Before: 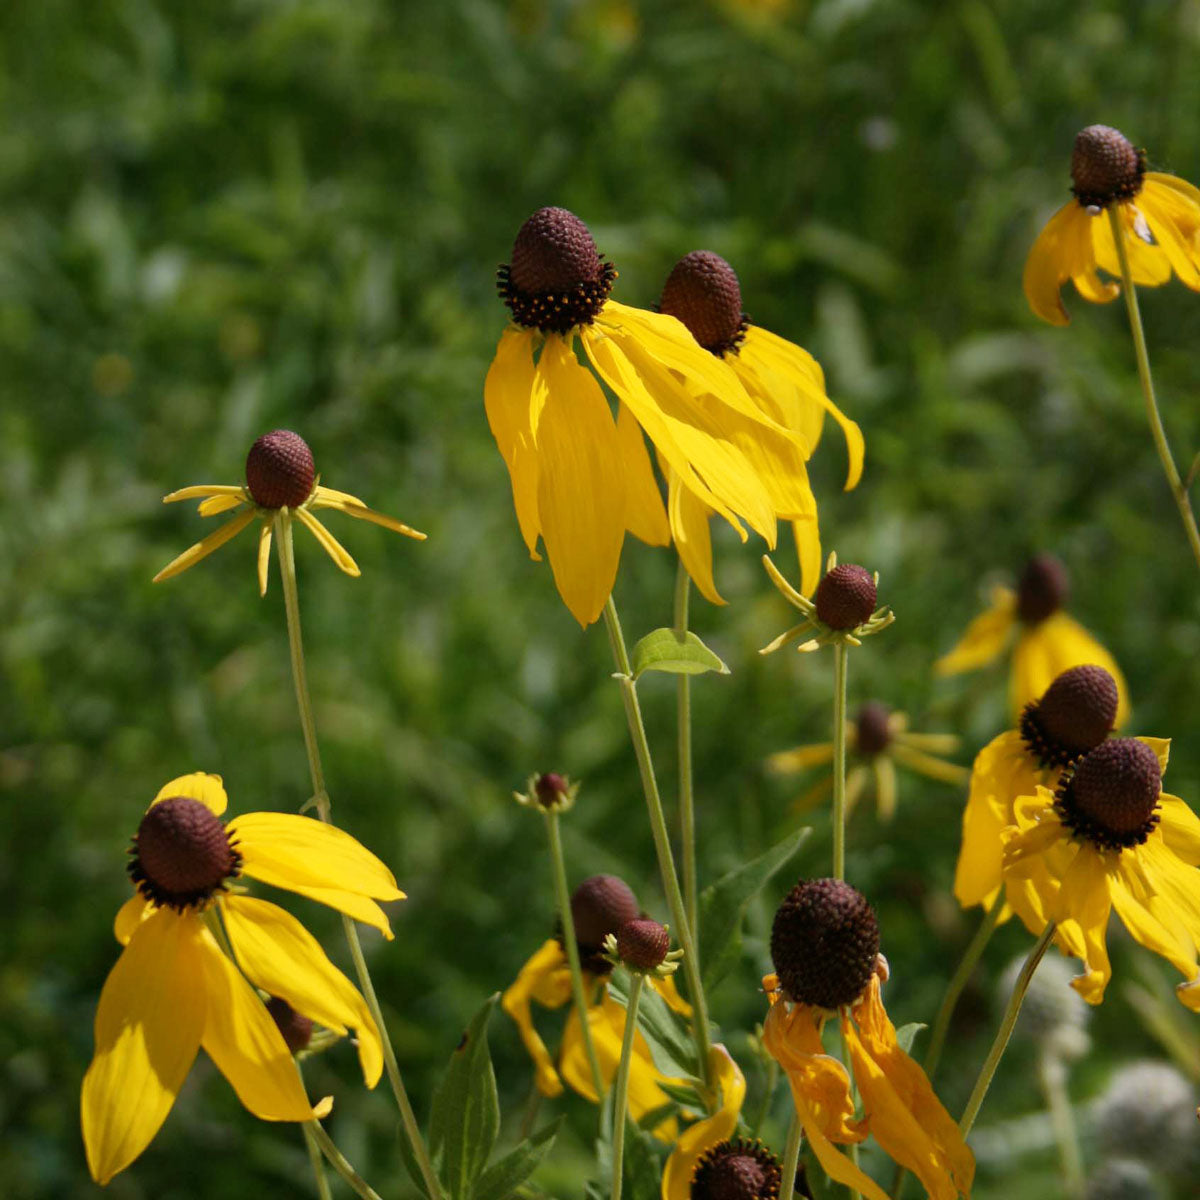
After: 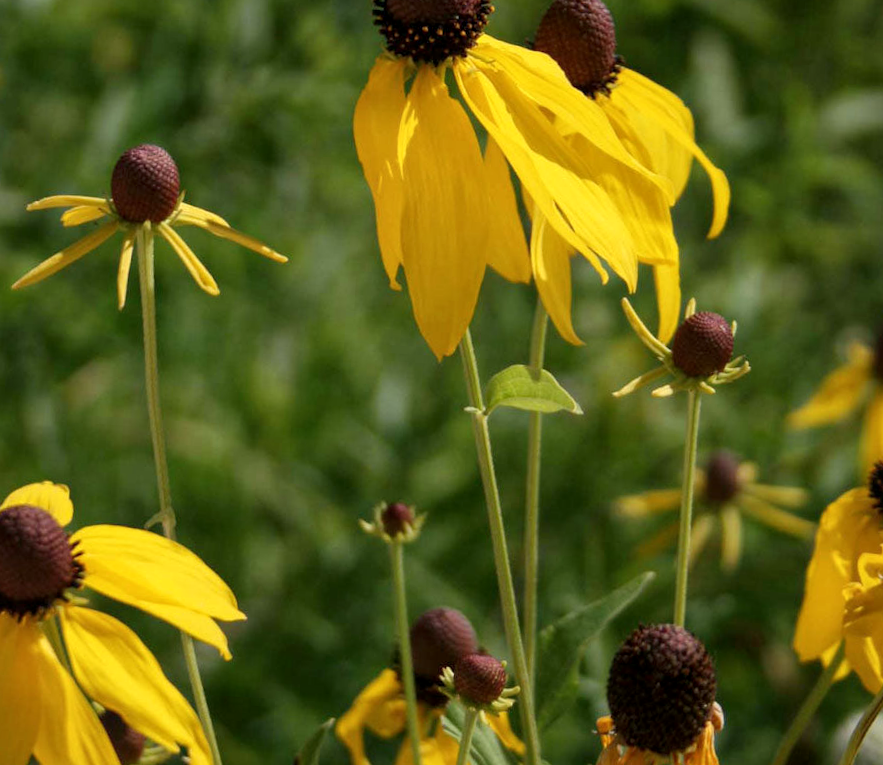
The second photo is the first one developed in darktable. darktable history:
local contrast: highlights 100%, shadows 100%, detail 120%, midtone range 0.2
crop and rotate: angle -3.37°, left 9.79%, top 20.73%, right 12.42%, bottom 11.82%
